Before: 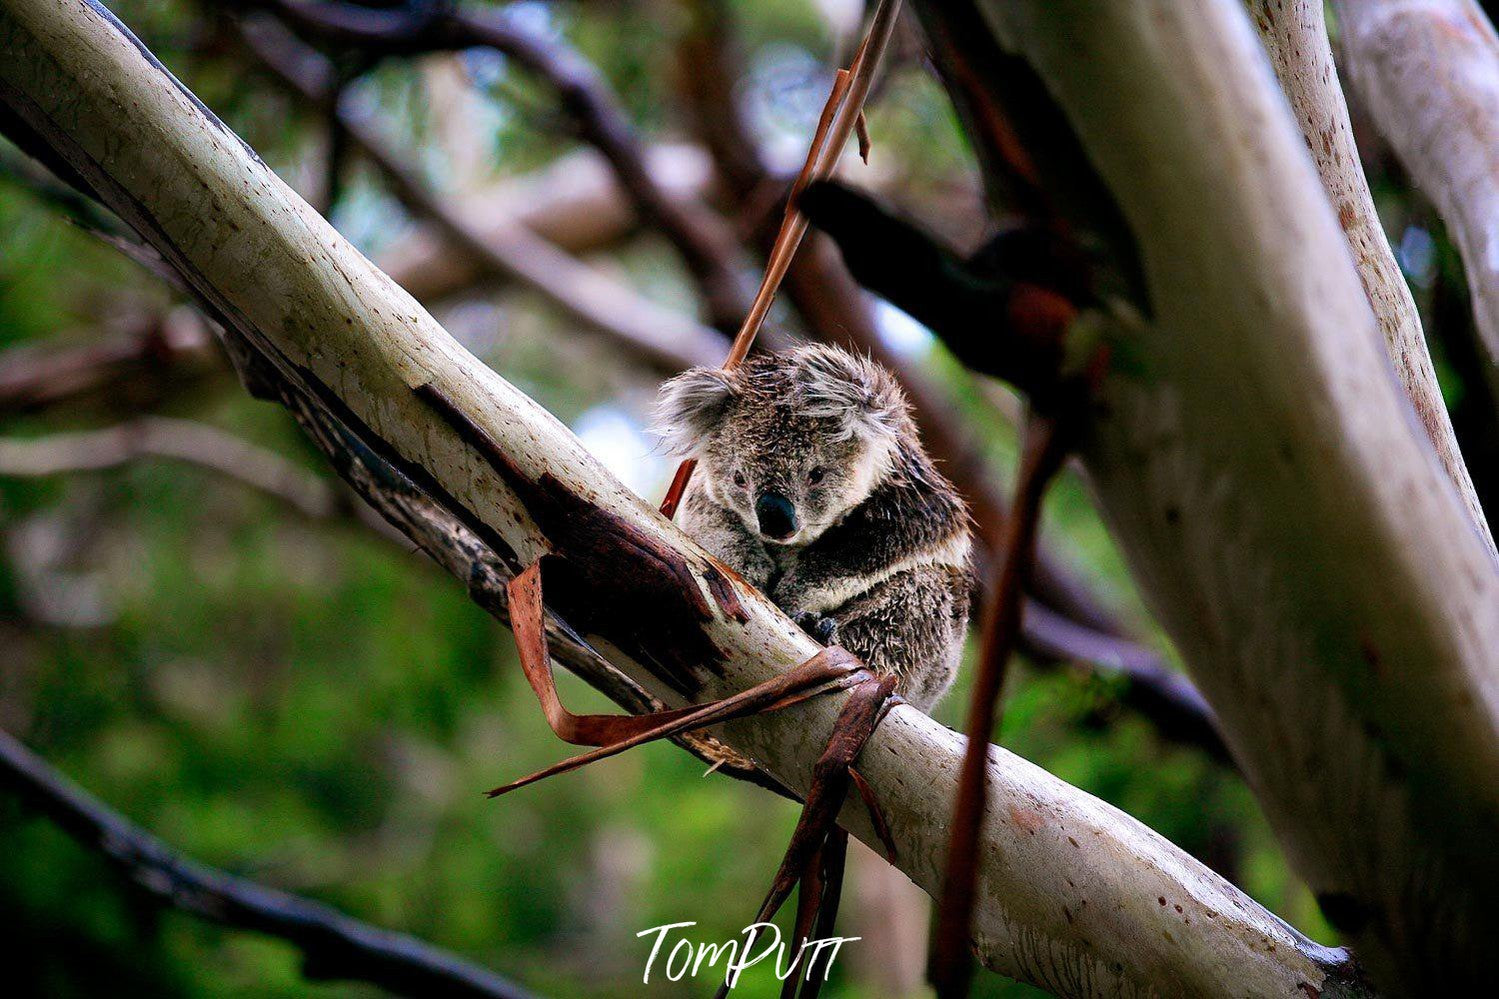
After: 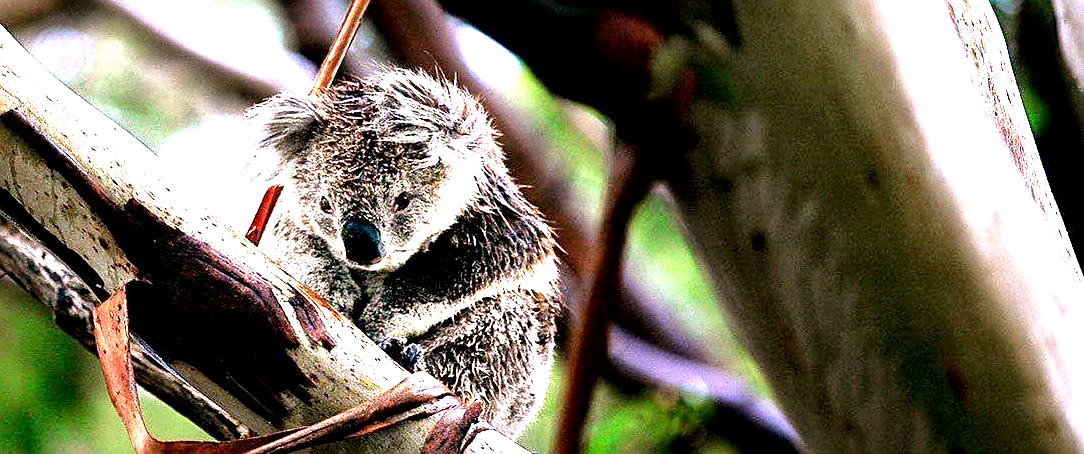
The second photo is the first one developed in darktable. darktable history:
local contrast: mode bilateral grid, contrast 25, coarseness 59, detail 151%, midtone range 0.2
sharpen: on, module defaults
exposure: black level correction 0.001, exposure 0.964 EV, compensate highlight preservation false
tone equalizer: -8 EV -0.73 EV, -7 EV -0.7 EV, -6 EV -0.599 EV, -5 EV -0.417 EV, -3 EV 0.399 EV, -2 EV 0.6 EV, -1 EV 0.699 EV, +0 EV 0.759 EV, mask exposure compensation -0.499 EV
contrast equalizer: y [[0.5, 0.5, 0.472, 0.5, 0.5, 0.5], [0.5 ×6], [0.5 ×6], [0 ×6], [0 ×6]], mix -0.193
crop and rotate: left 27.661%, top 27.483%, bottom 26.989%
